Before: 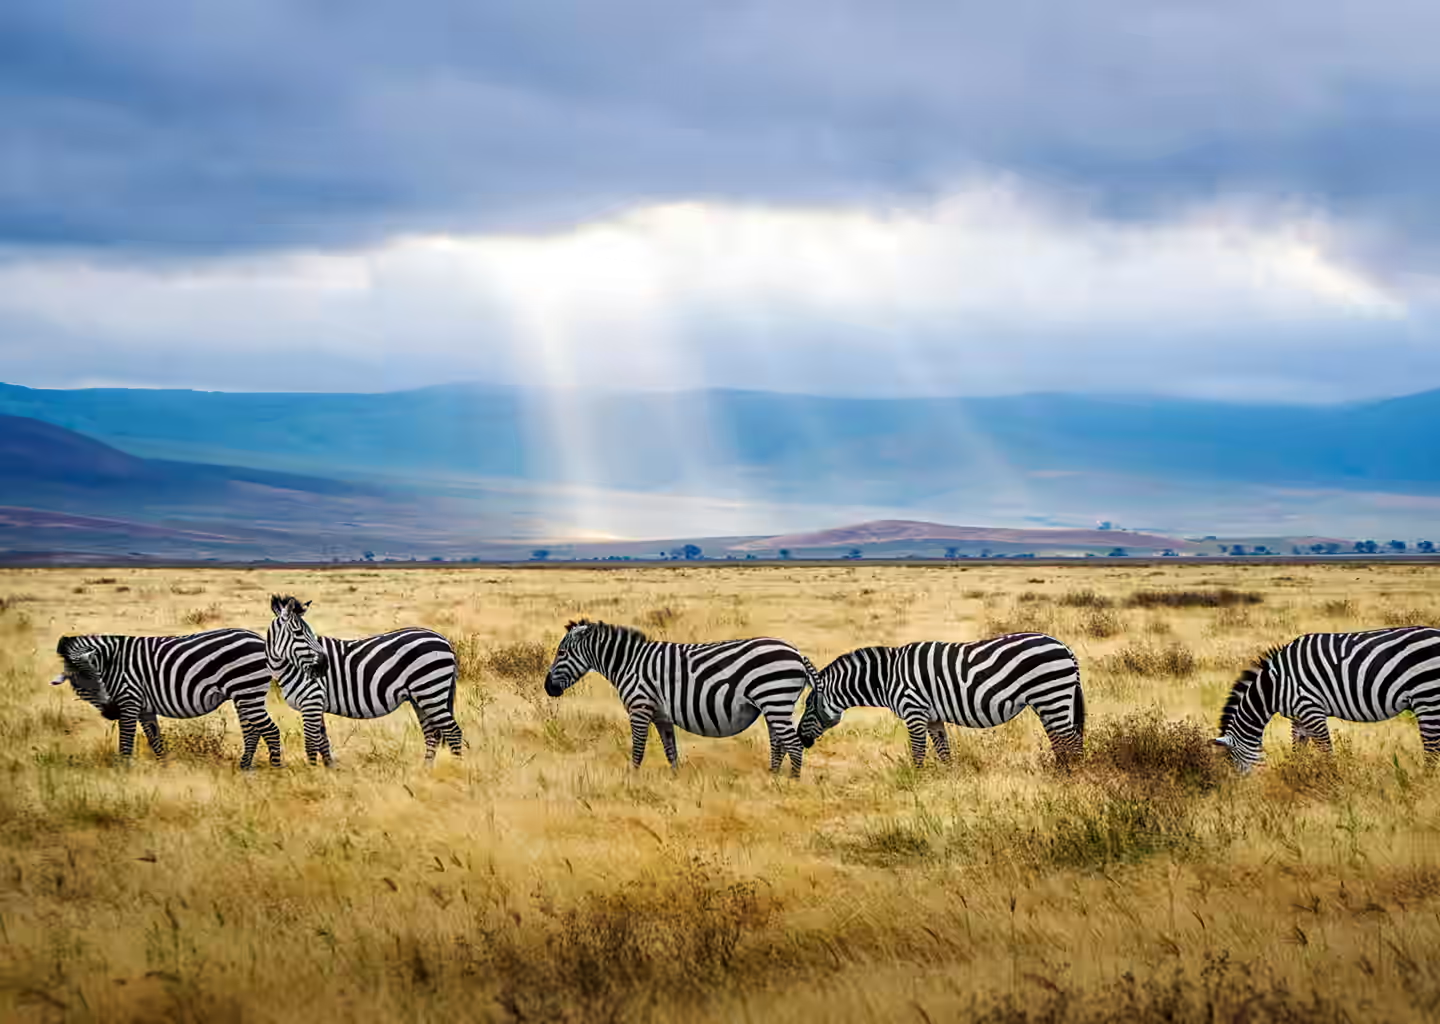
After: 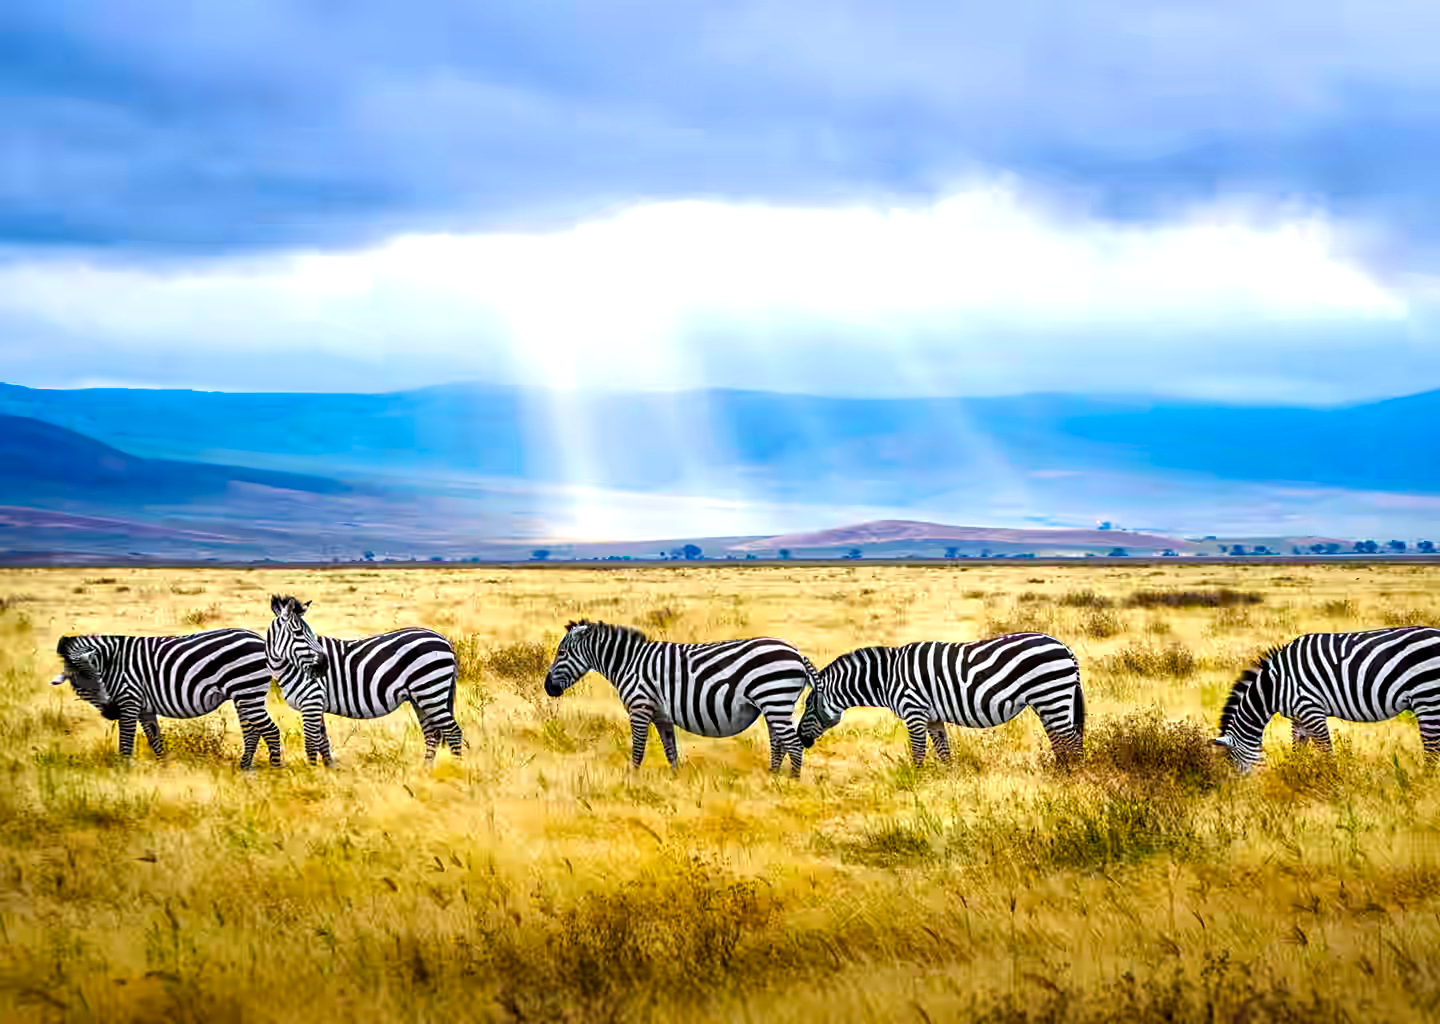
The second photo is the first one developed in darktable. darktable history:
exposure: black level correction 0.001, exposure 0.5 EV, compensate exposure bias true, compensate highlight preservation false
color balance rgb: perceptual saturation grading › global saturation 20%, global vibrance 20%
local contrast: mode bilateral grid, contrast 20, coarseness 50, detail 120%, midtone range 0.2
white balance: red 0.974, blue 1.044
